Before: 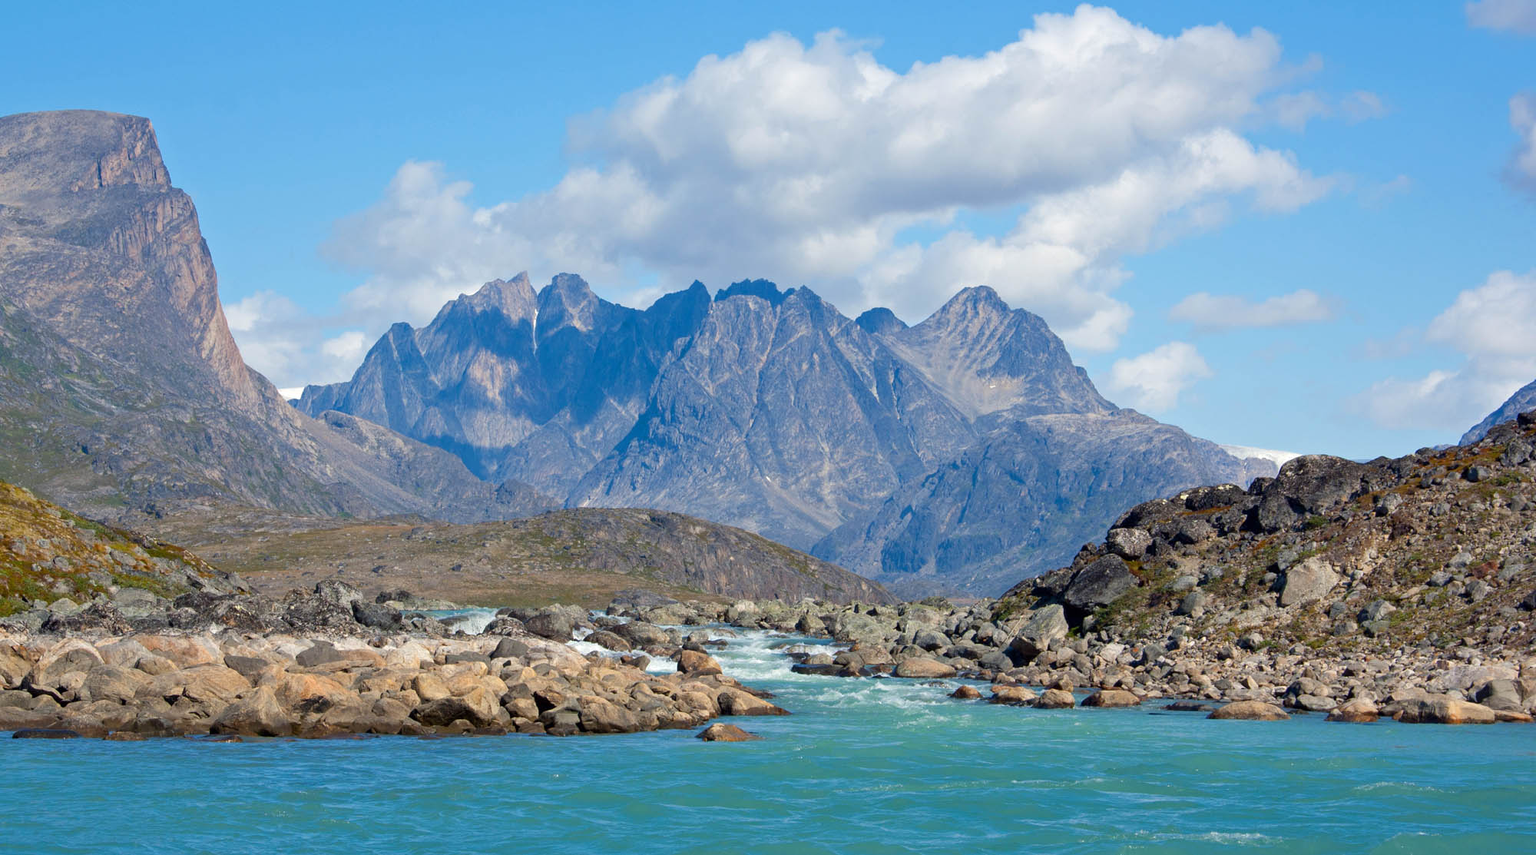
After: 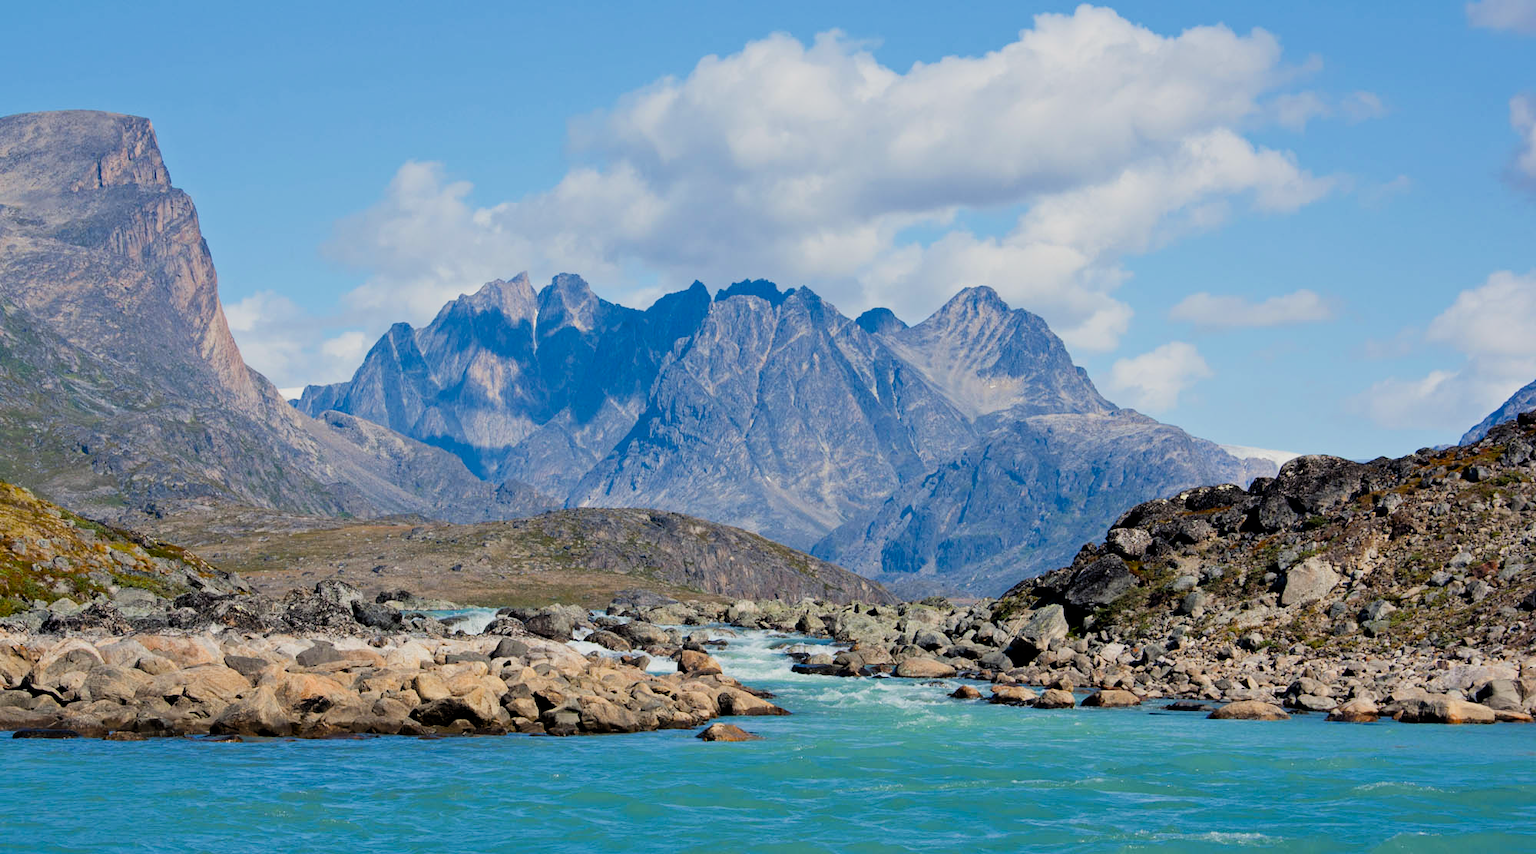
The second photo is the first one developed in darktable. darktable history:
contrast equalizer: y [[0.528 ×6], [0.514 ×6], [0.362 ×6], [0 ×6], [0 ×6]]
filmic rgb: middle gray luminance 29%, black relative exposure -10.22 EV, white relative exposure 5.48 EV, target black luminance 0%, hardness 3.93, latitude 2.07%, contrast 1.132, highlights saturation mix 4.51%, shadows ↔ highlights balance 15.29%, color science v4 (2020), iterations of high-quality reconstruction 0
